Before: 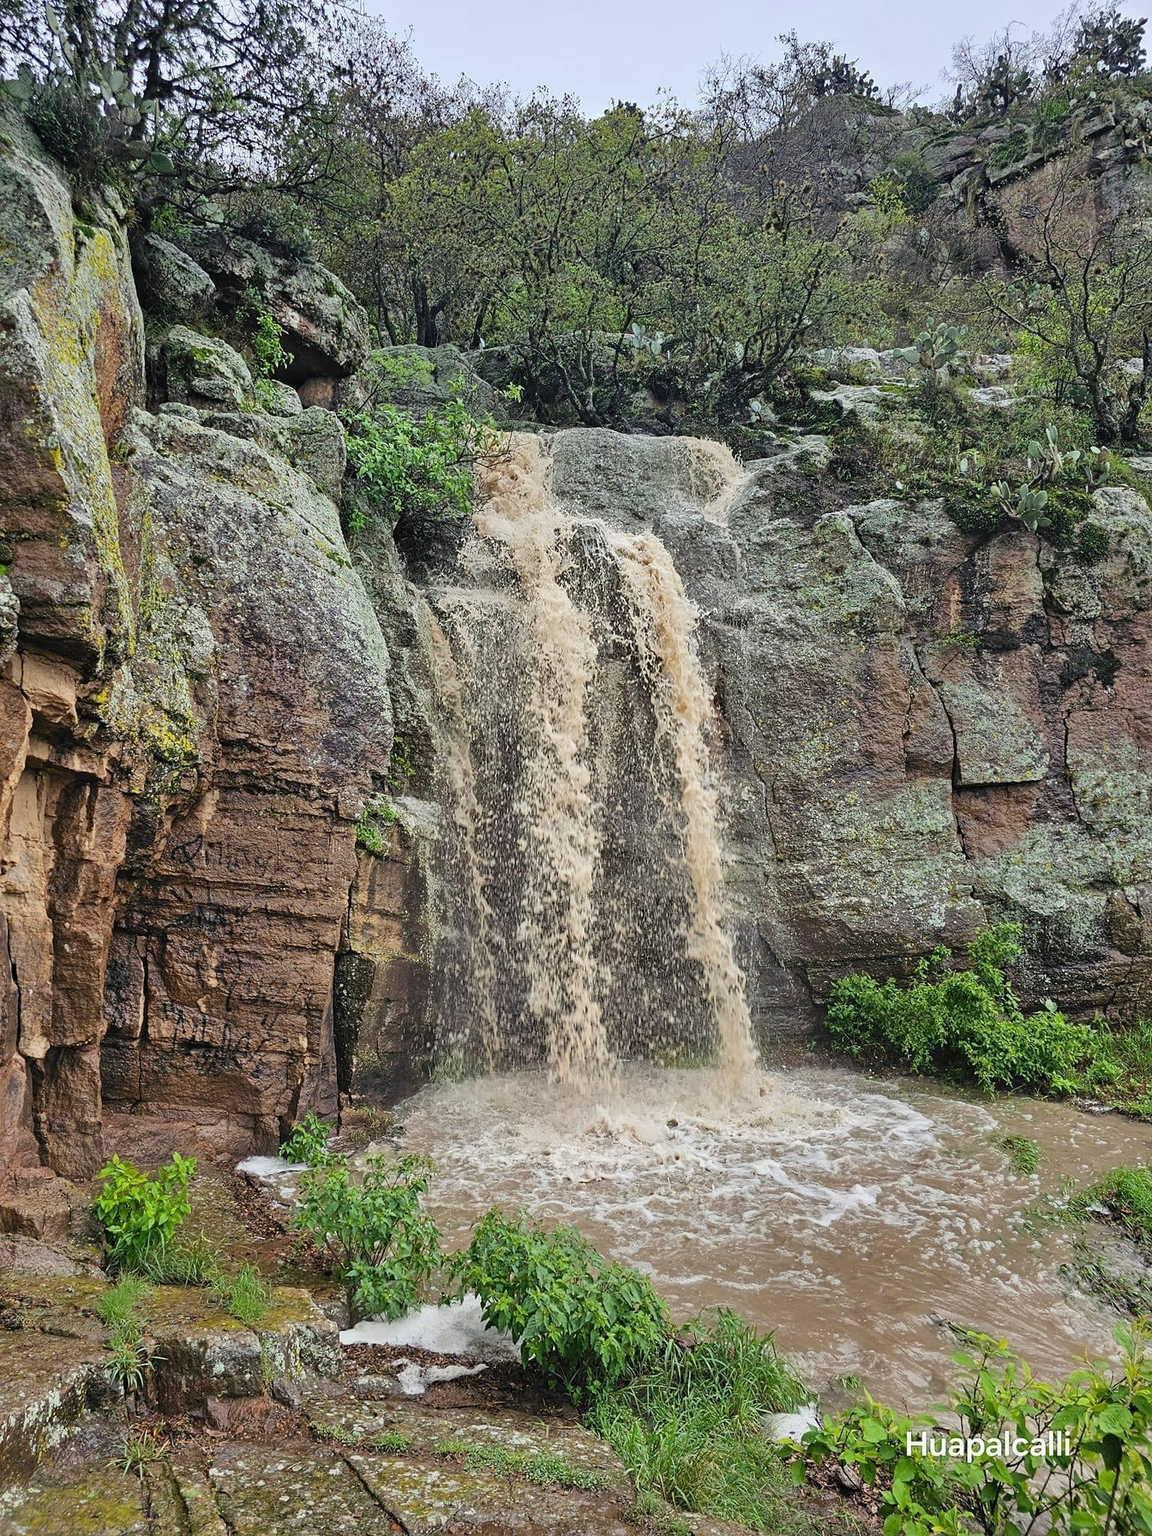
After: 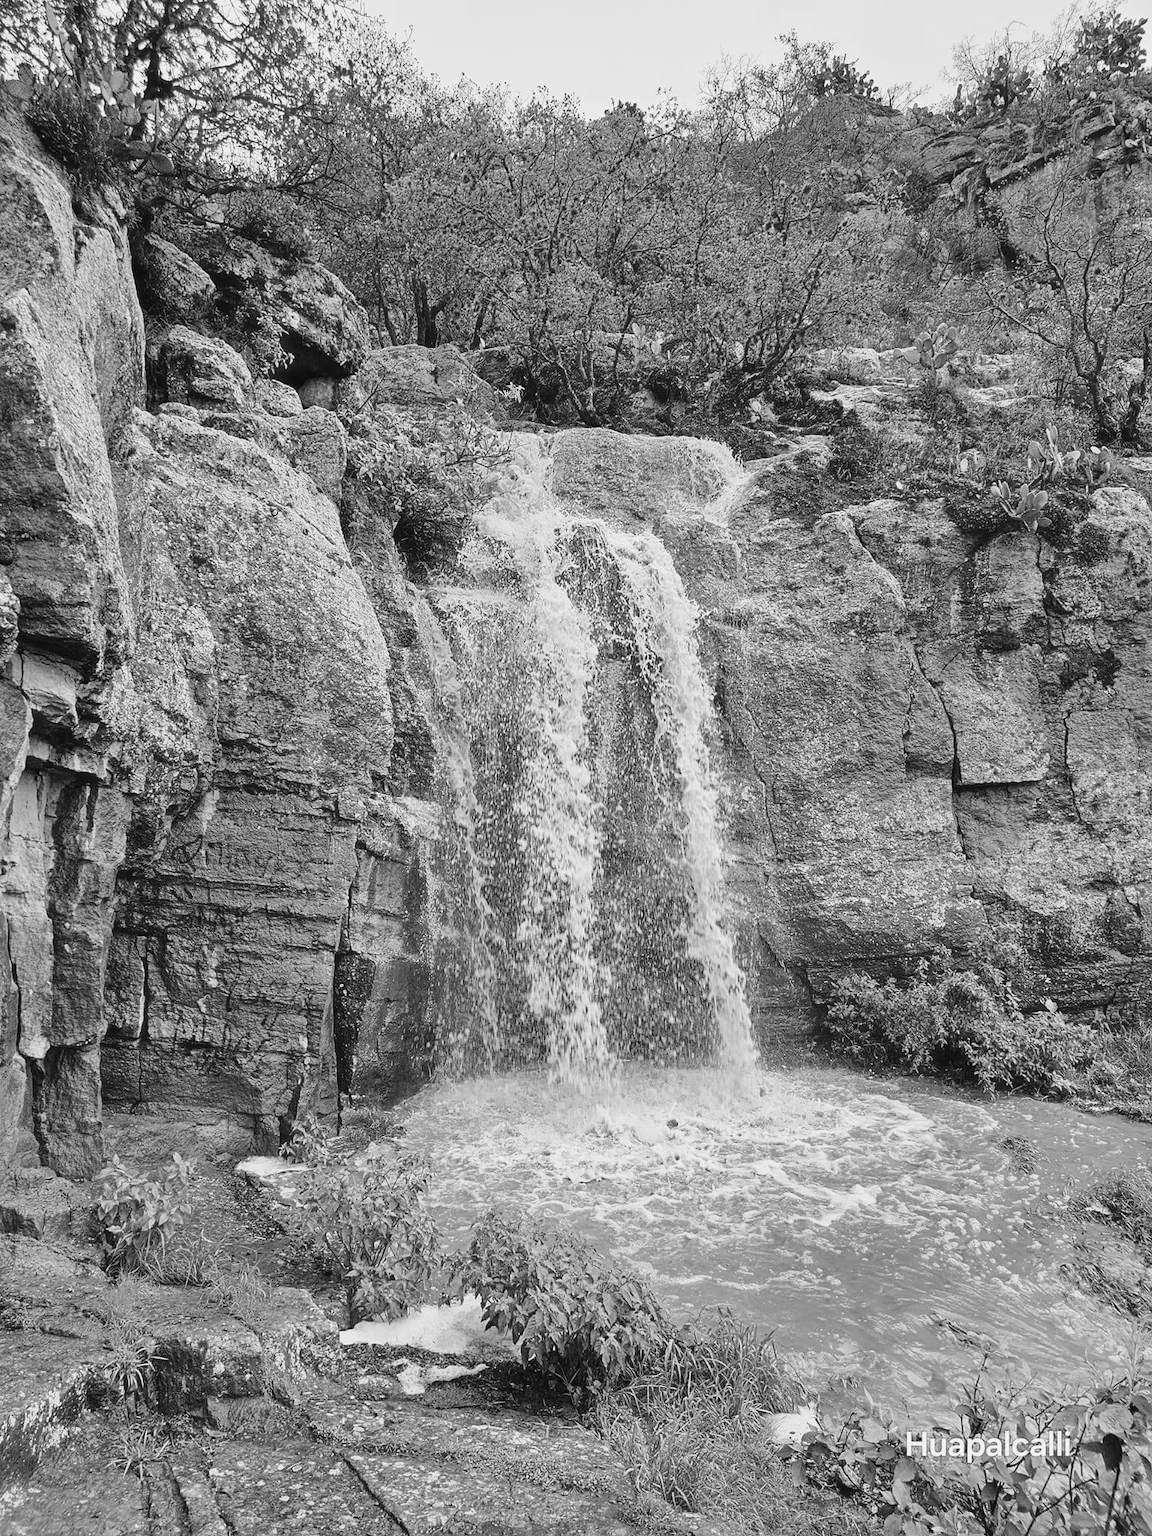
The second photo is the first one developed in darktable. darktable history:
haze removal: strength -0.05
tone curve: curves: ch0 [(0, 0.021) (0.049, 0.044) (0.152, 0.14) (0.328, 0.377) (0.473, 0.543) (0.641, 0.705) (0.85, 0.894) (1, 0.969)]; ch1 [(0, 0) (0.302, 0.331) (0.427, 0.433) (0.472, 0.47) (0.502, 0.503) (0.527, 0.521) (0.564, 0.58) (0.614, 0.626) (0.677, 0.701) (0.859, 0.885) (1, 1)]; ch2 [(0, 0) (0.33, 0.301) (0.447, 0.44) (0.487, 0.496) (0.502, 0.516) (0.535, 0.563) (0.565, 0.593) (0.618, 0.628) (1, 1)], color space Lab, independent channels, preserve colors none
monochrome: on, module defaults
